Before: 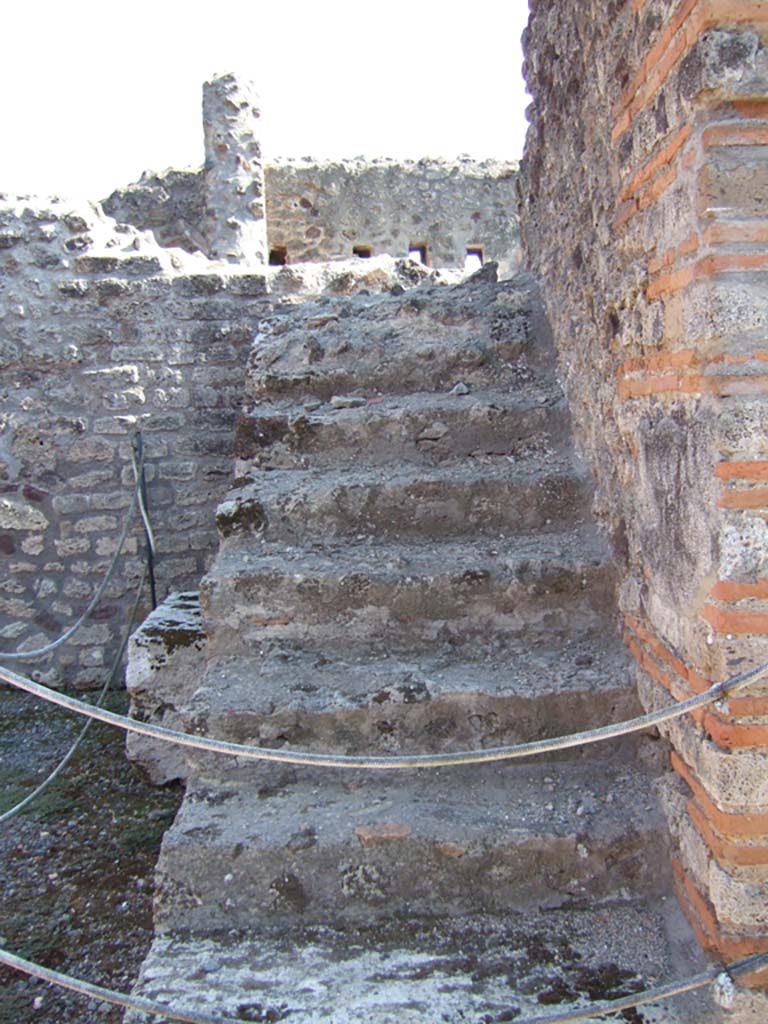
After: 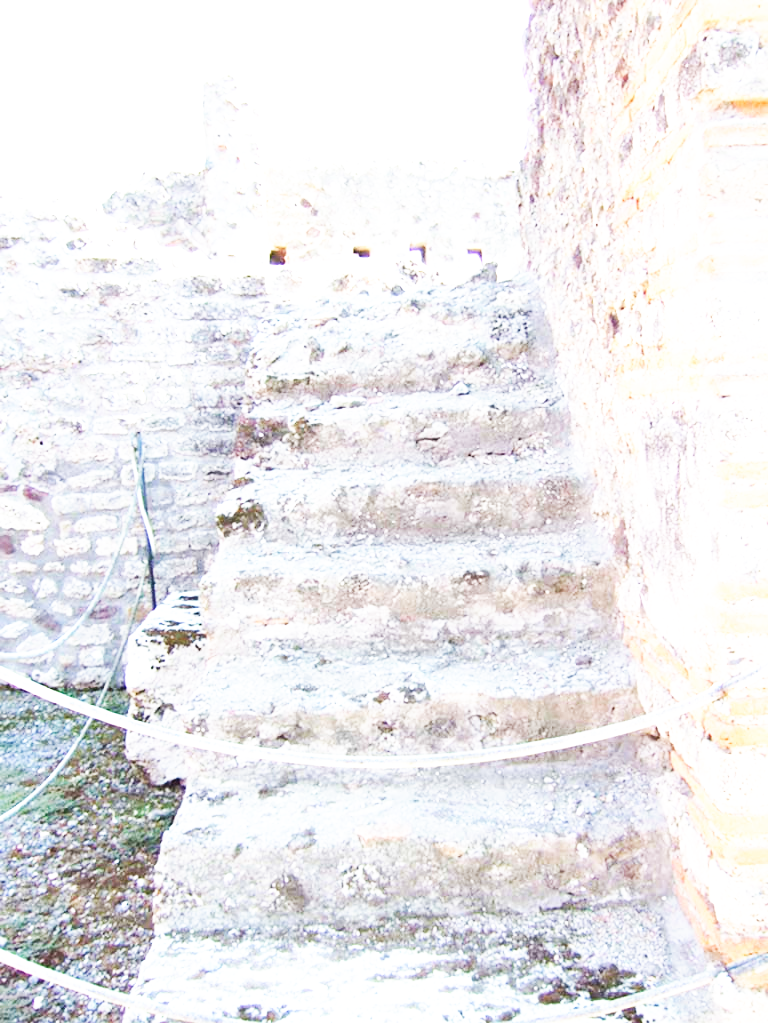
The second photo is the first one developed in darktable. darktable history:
exposure: black level correction 0, exposure 1.388 EV, compensate exposure bias true, compensate highlight preservation false
crop: bottom 0.071%
base curve: curves: ch0 [(0, 0) (0.007, 0.004) (0.027, 0.03) (0.046, 0.07) (0.207, 0.54) (0.442, 0.872) (0.673, 0.972) (1, 1)], preserve colors none
white balance: emerald 1
